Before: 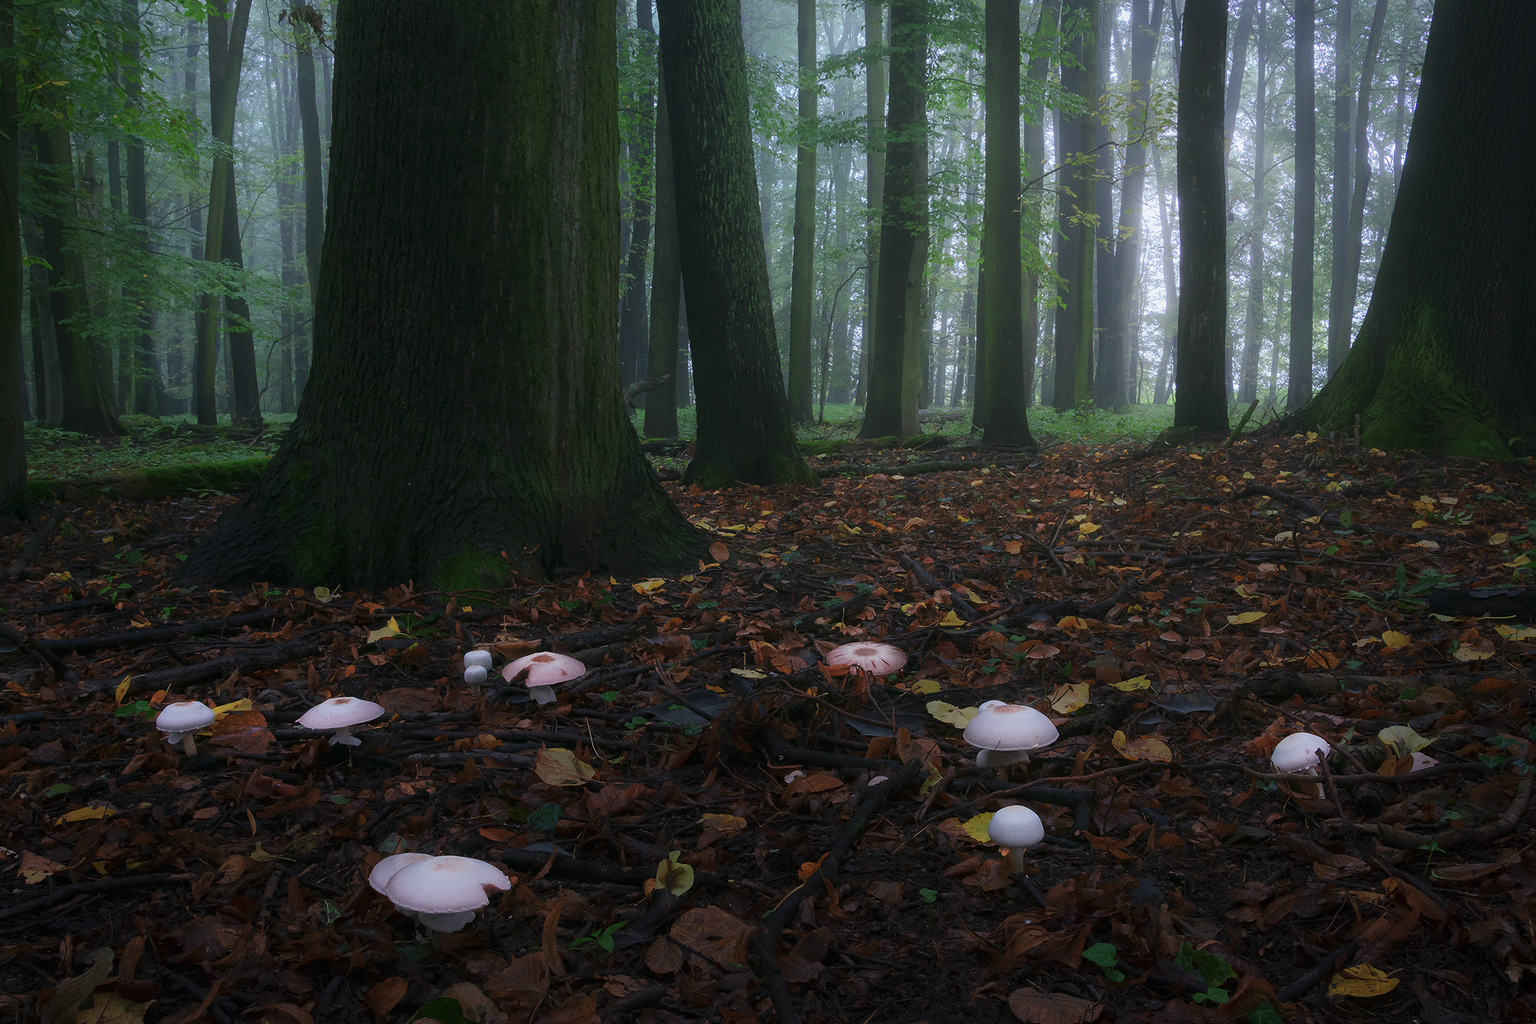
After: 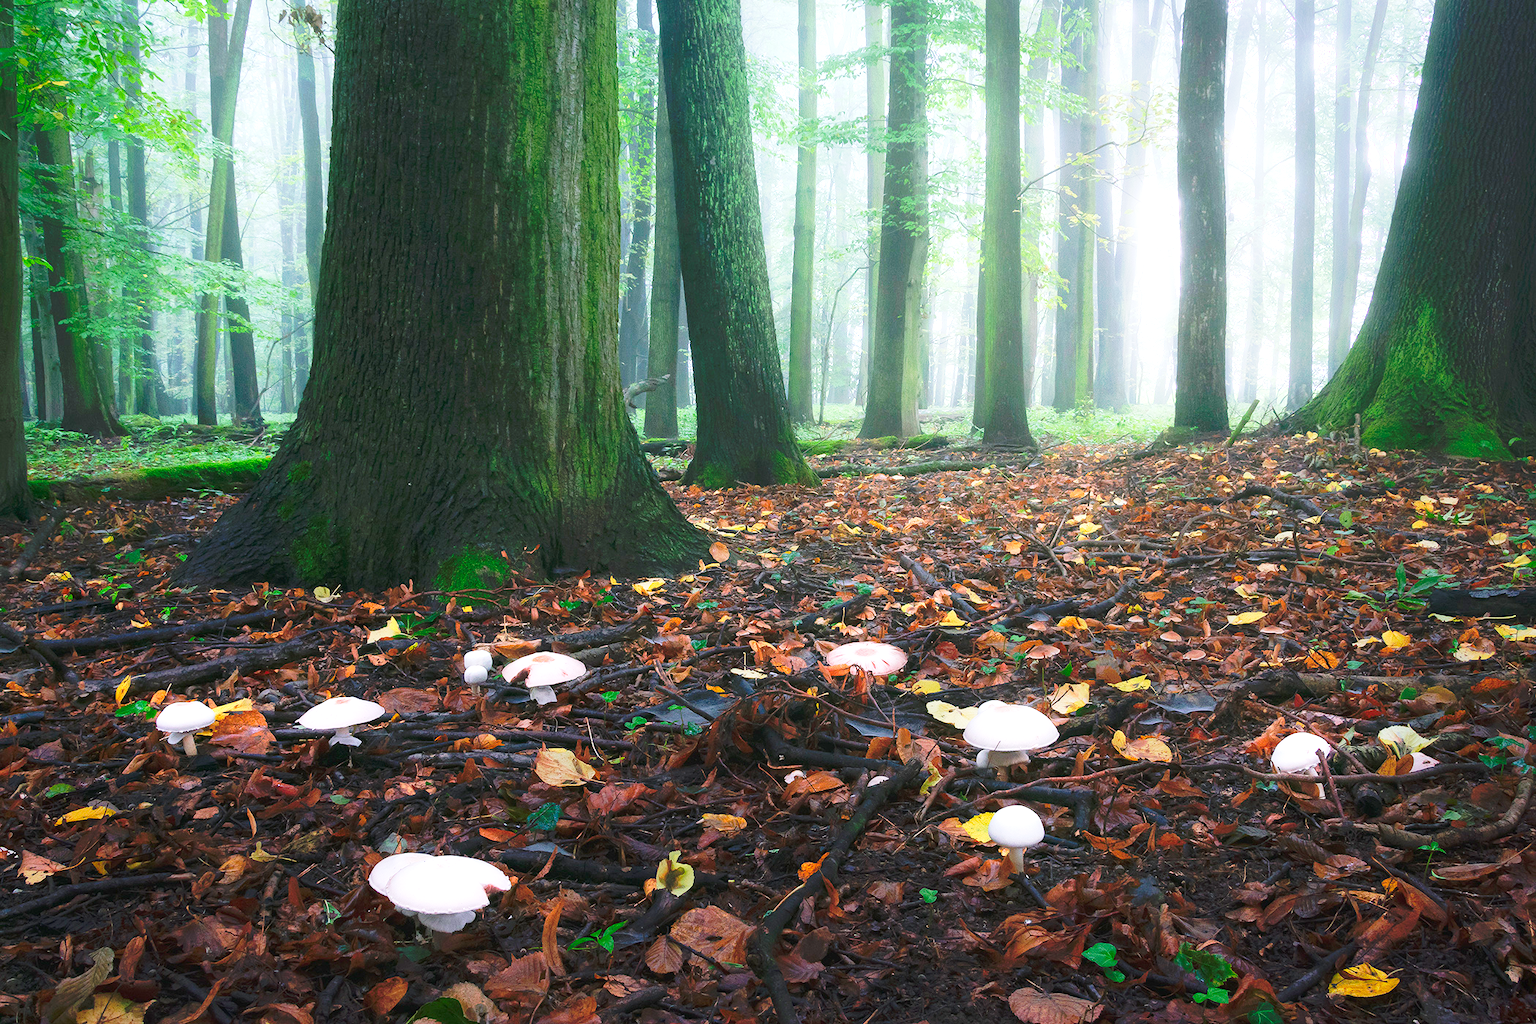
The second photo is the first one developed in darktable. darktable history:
tone curve: curves: ch0 [(0, 0) (0.003, 0.003) (0.011, 0.013) (0.025, 0.029) (0.044, 0.052) (0.069, 0.082) (0.1, 0.118) (0.136, 0.161) (0.177, 0.21) (0.224, 0.27) (0.277, 0.38) (0.335, 0.49) (0.399, 0.594) (0.468, 0.692) (0.543, 0.794) (0.623, 0.857) (0.709, 0.919) (0.801, 0.955) (0.898, 0.978) (1, 1)], preserve colors none
exposure: black level correction 0, compensate exposure bias true, compensate highlight preservation false
